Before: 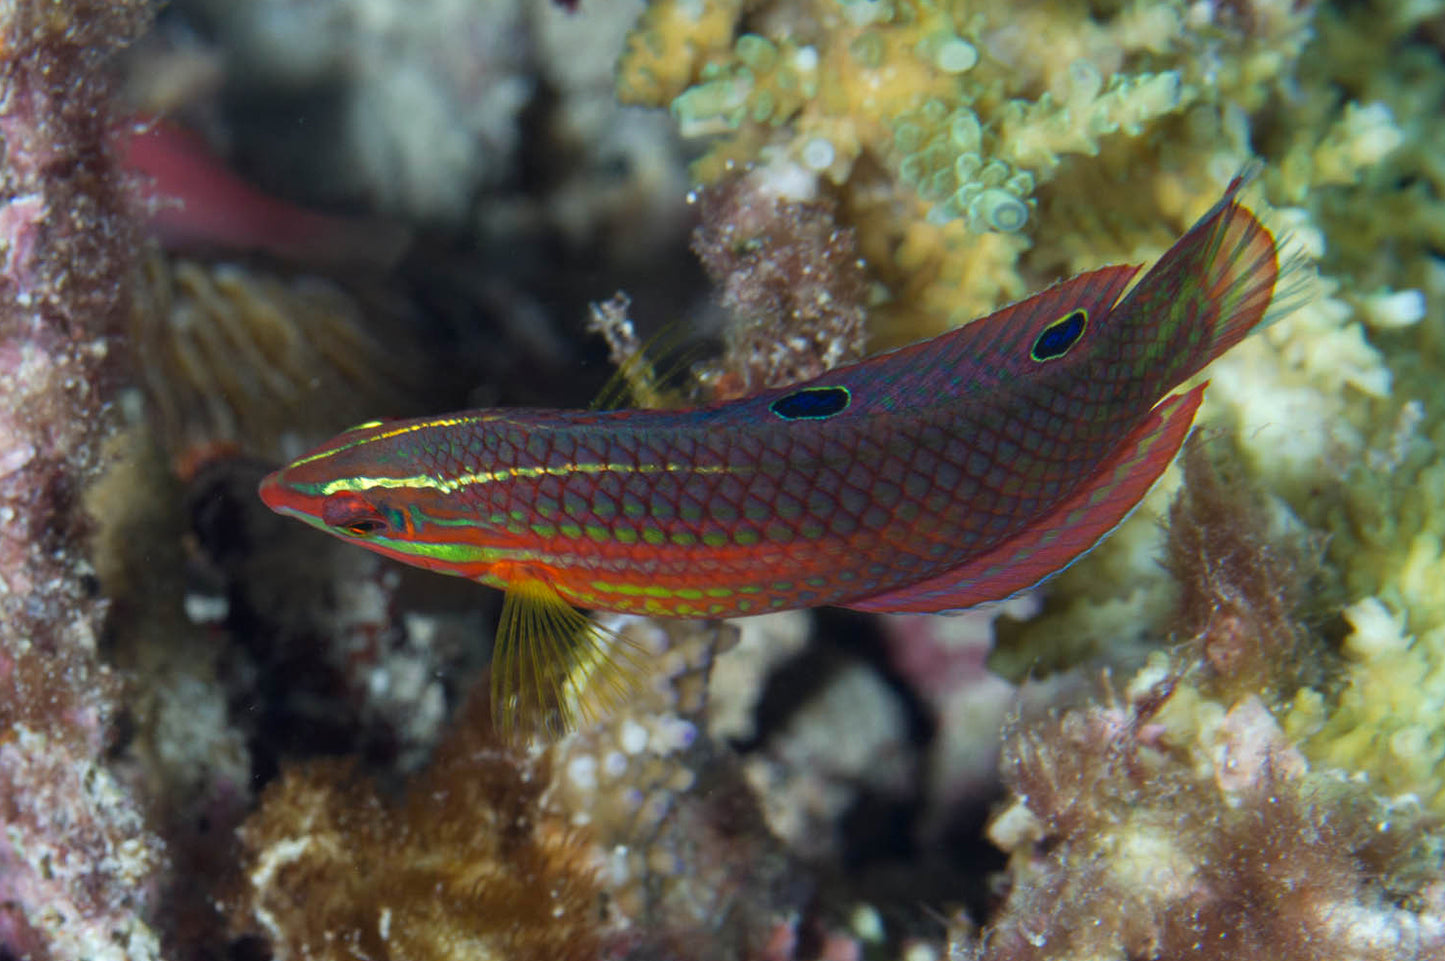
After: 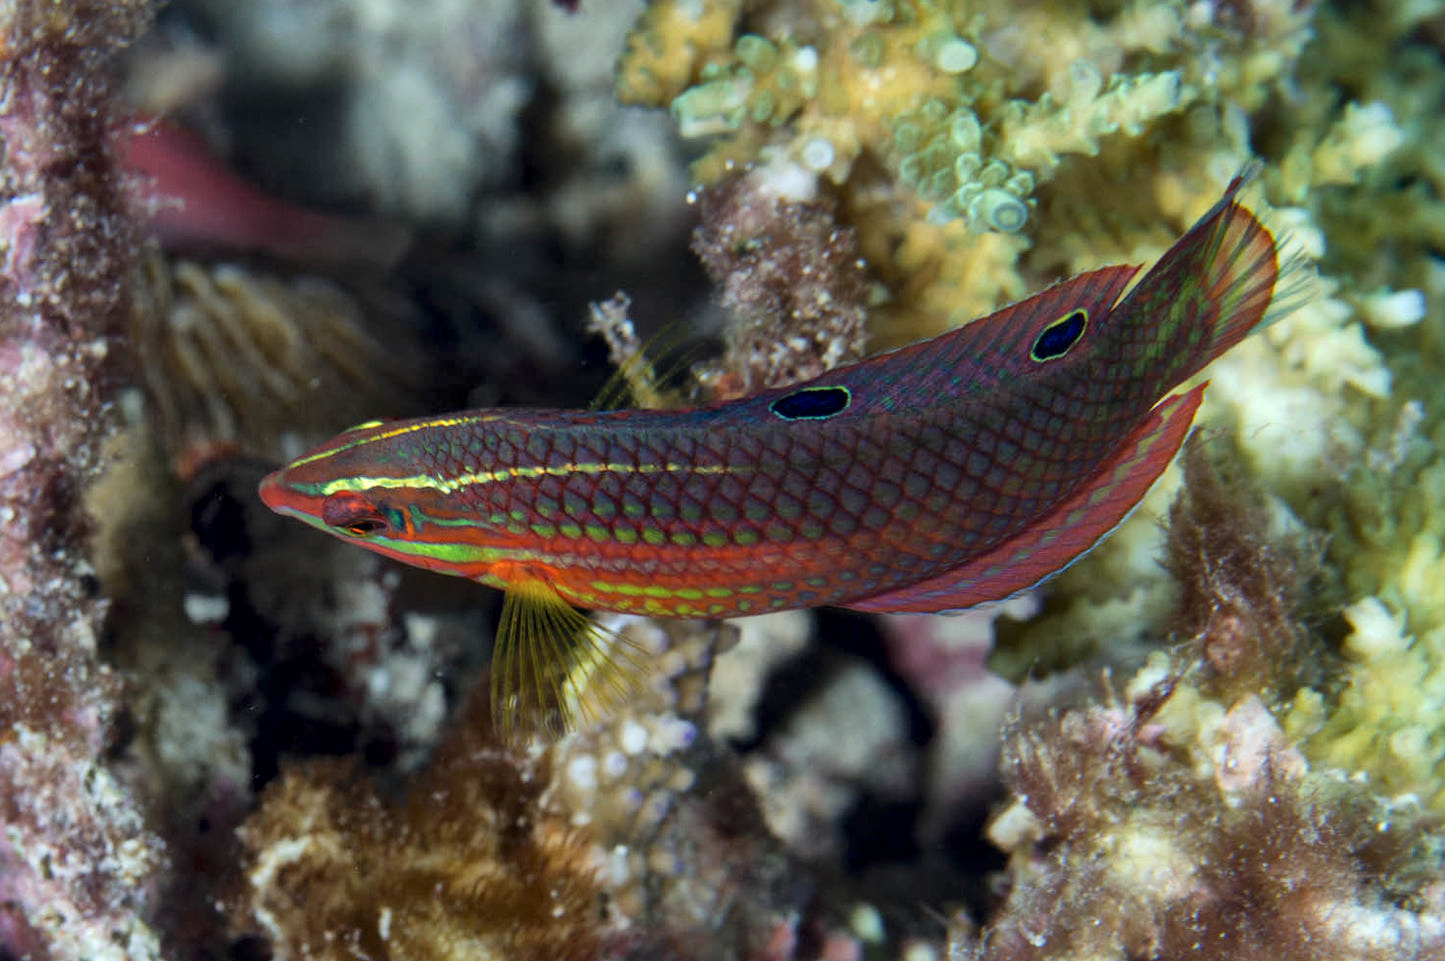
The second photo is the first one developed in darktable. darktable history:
local contrast: mode bilateral grid, contrast 20, coarseness 50, detail 161%, midtone range 0.2
white balance: emerald 1
